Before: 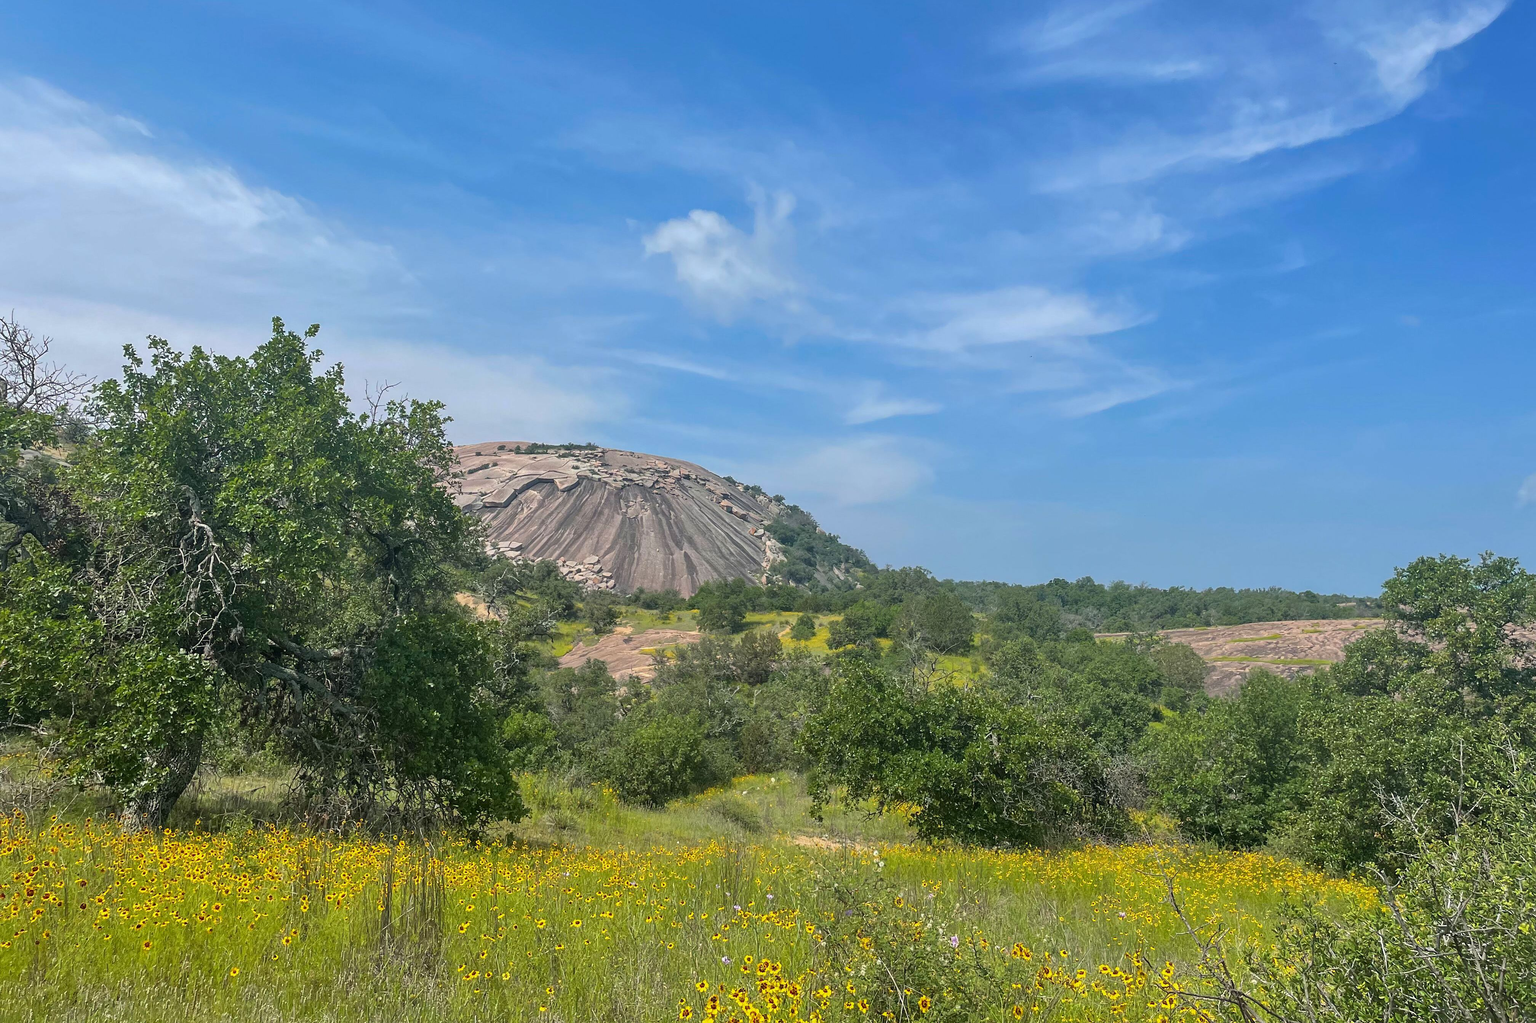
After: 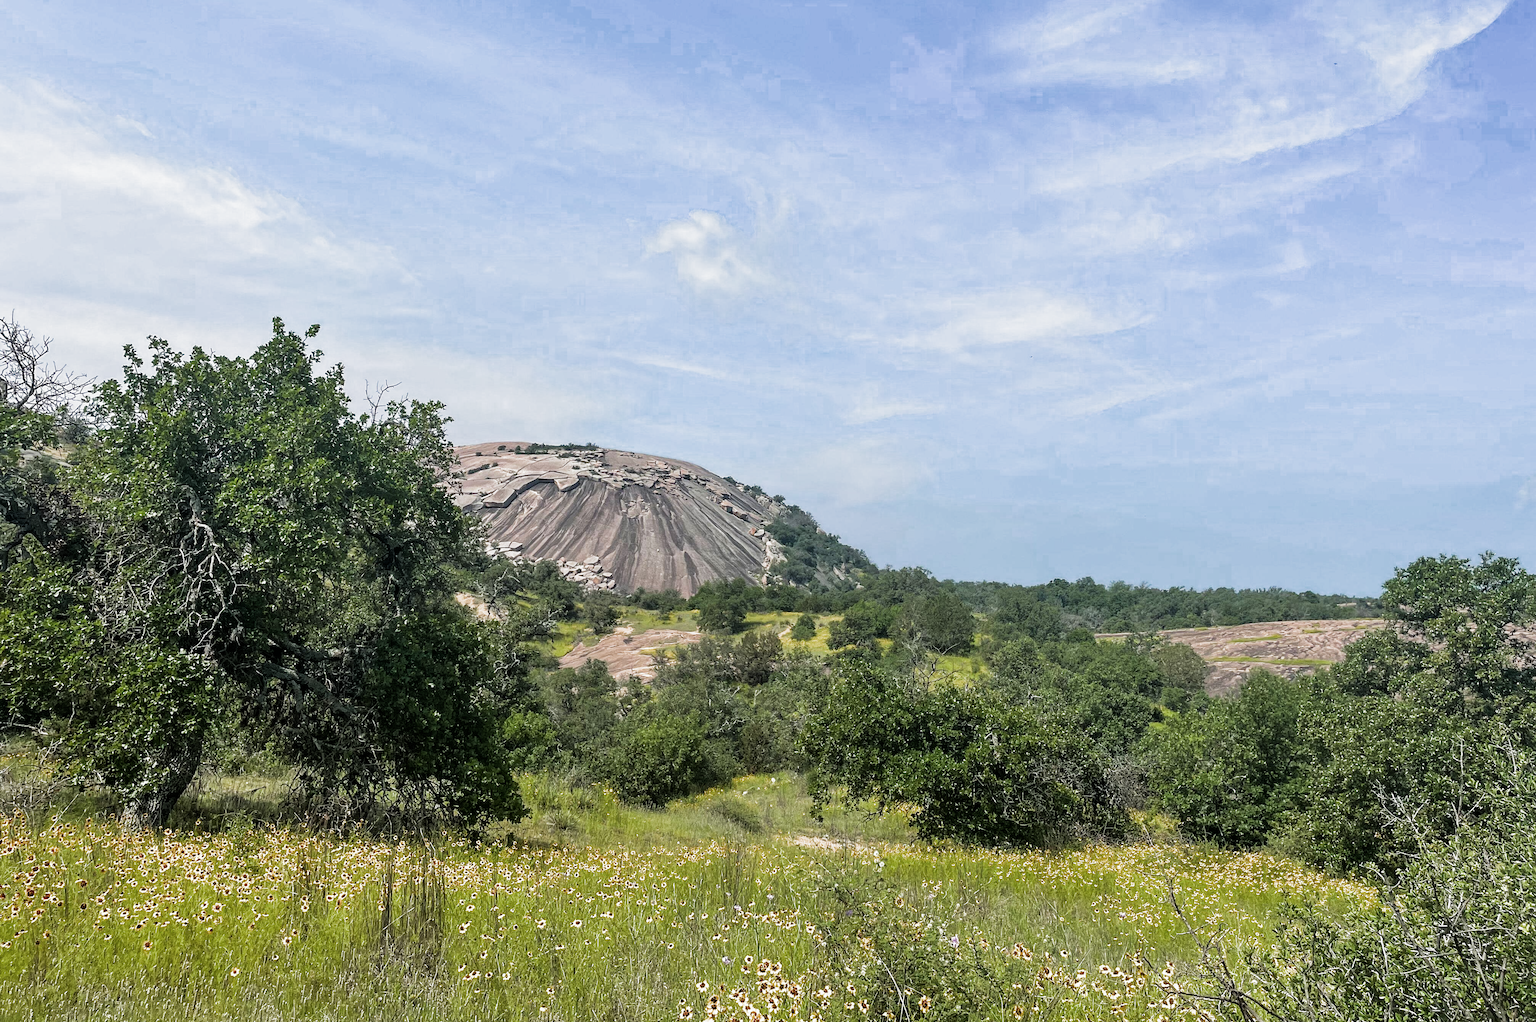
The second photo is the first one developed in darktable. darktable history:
filmic rgb: black relative exposure -8.29 EV, white relative exposure 2.2 EV, target white luminance 99.912%, hardness 7.1, latitude 75.13%, contrast 1.325, highlights saturation mix -1.54%, shadows ↔ highlights balance 30.83%, color science v5 (2021), contrast in shadows safe, contrast in highlights safe
